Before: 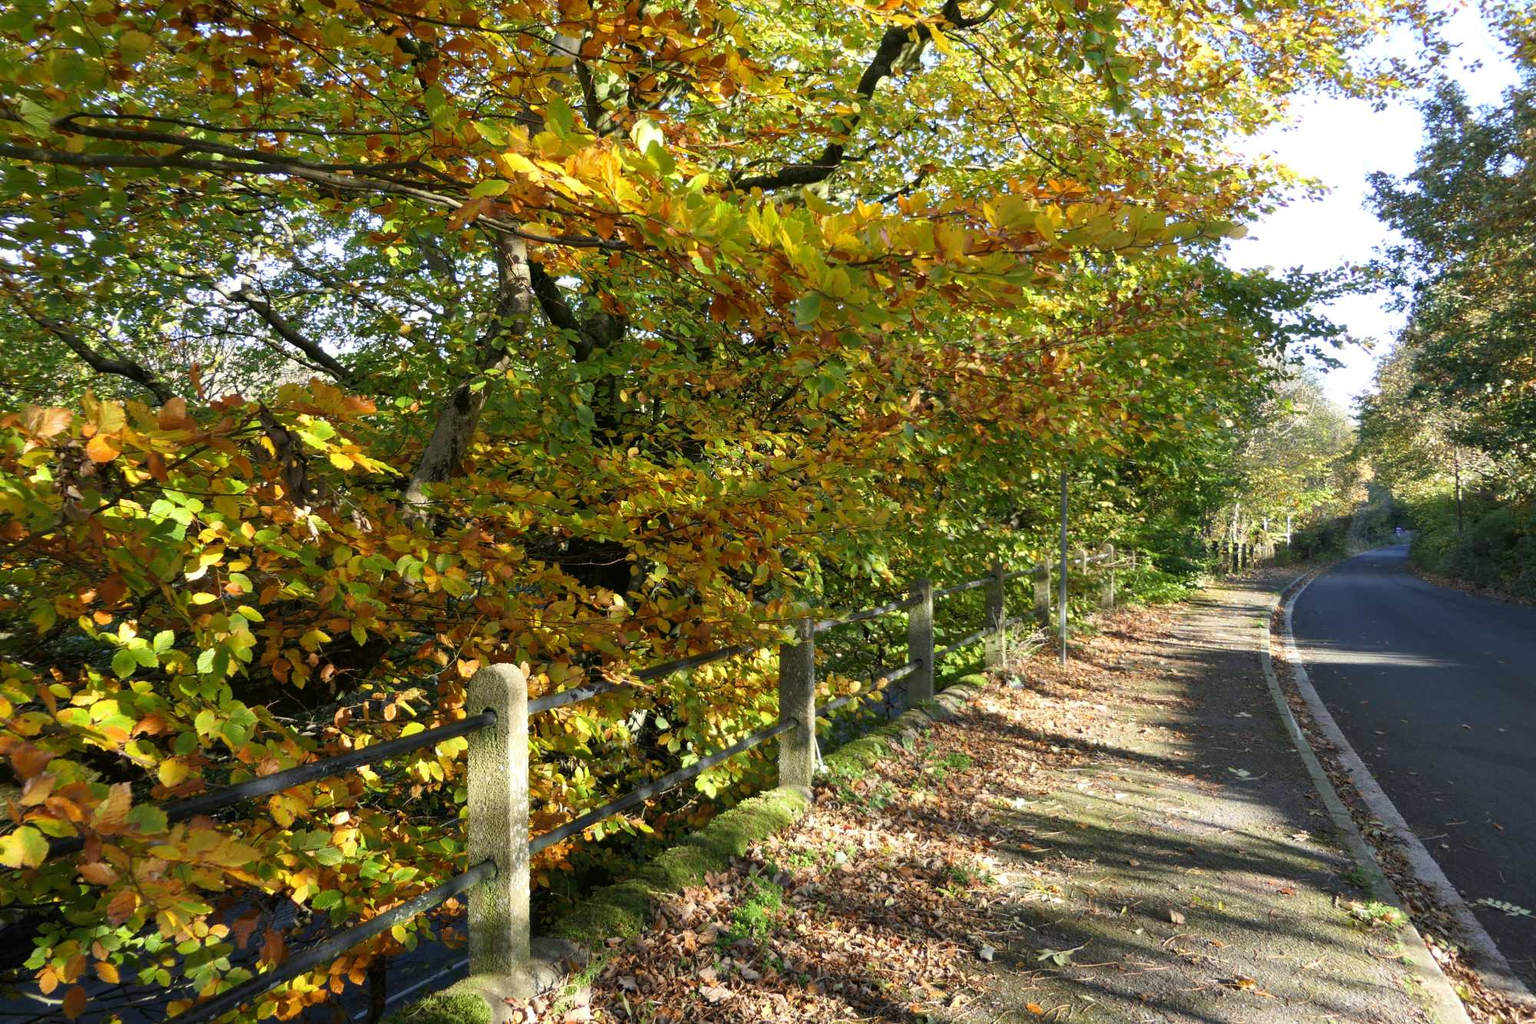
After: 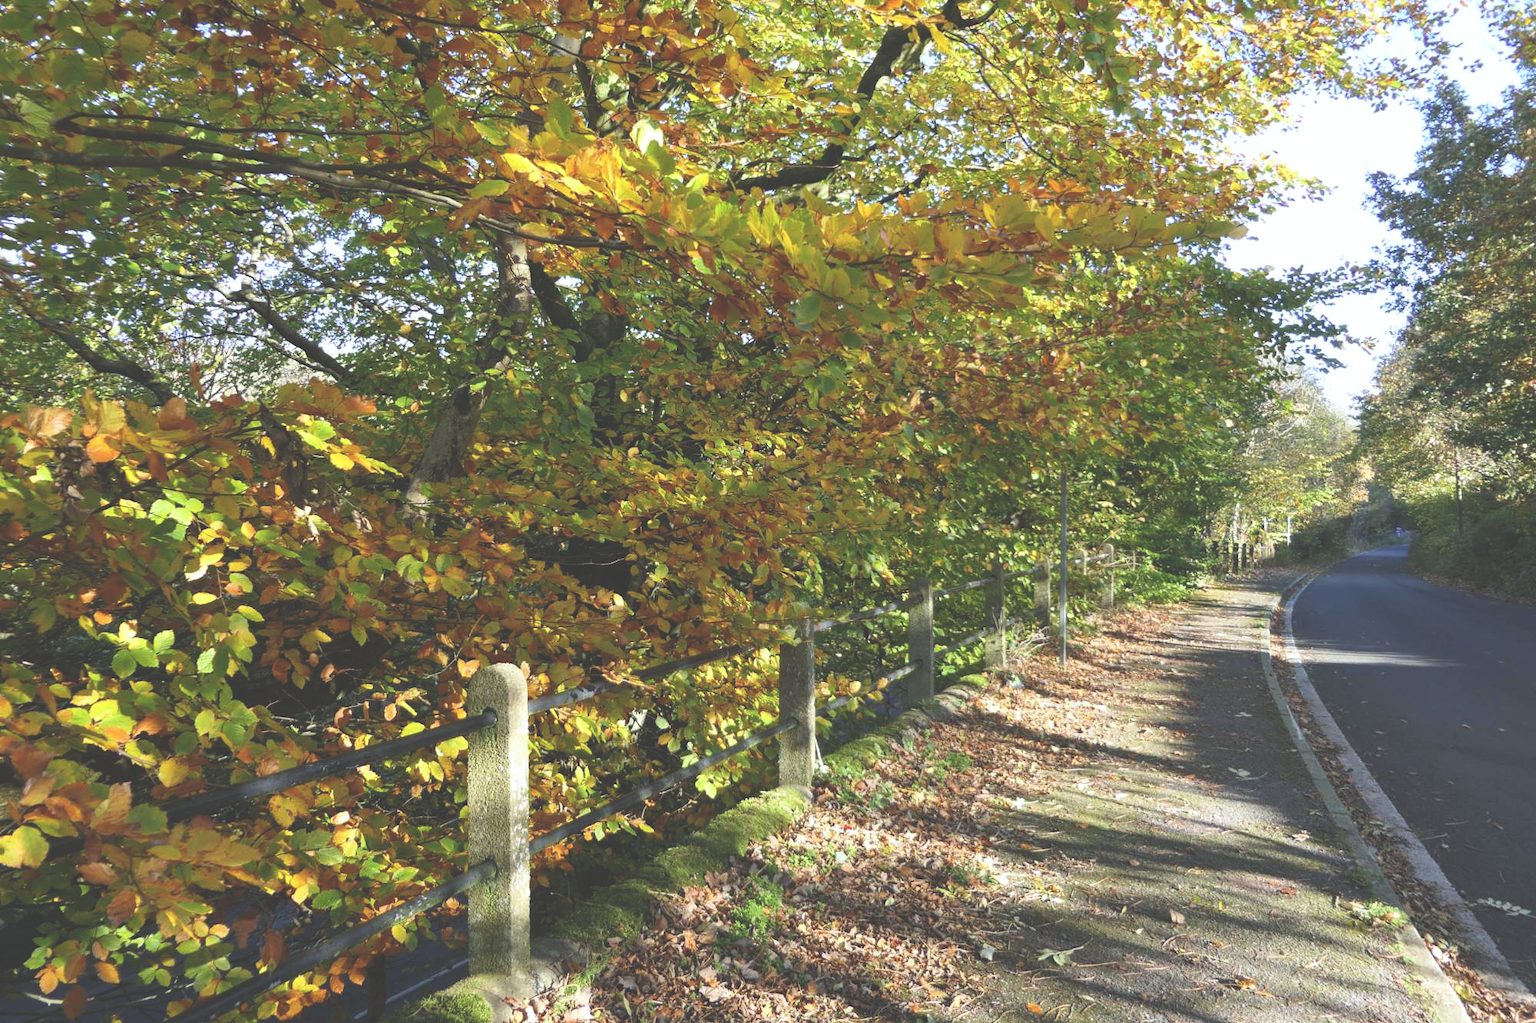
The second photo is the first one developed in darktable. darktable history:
exposure: black level correction -0.041, exposure 0.064 EV, compensate highlight preservation false
white balance: red 0.976, blue 1.04
